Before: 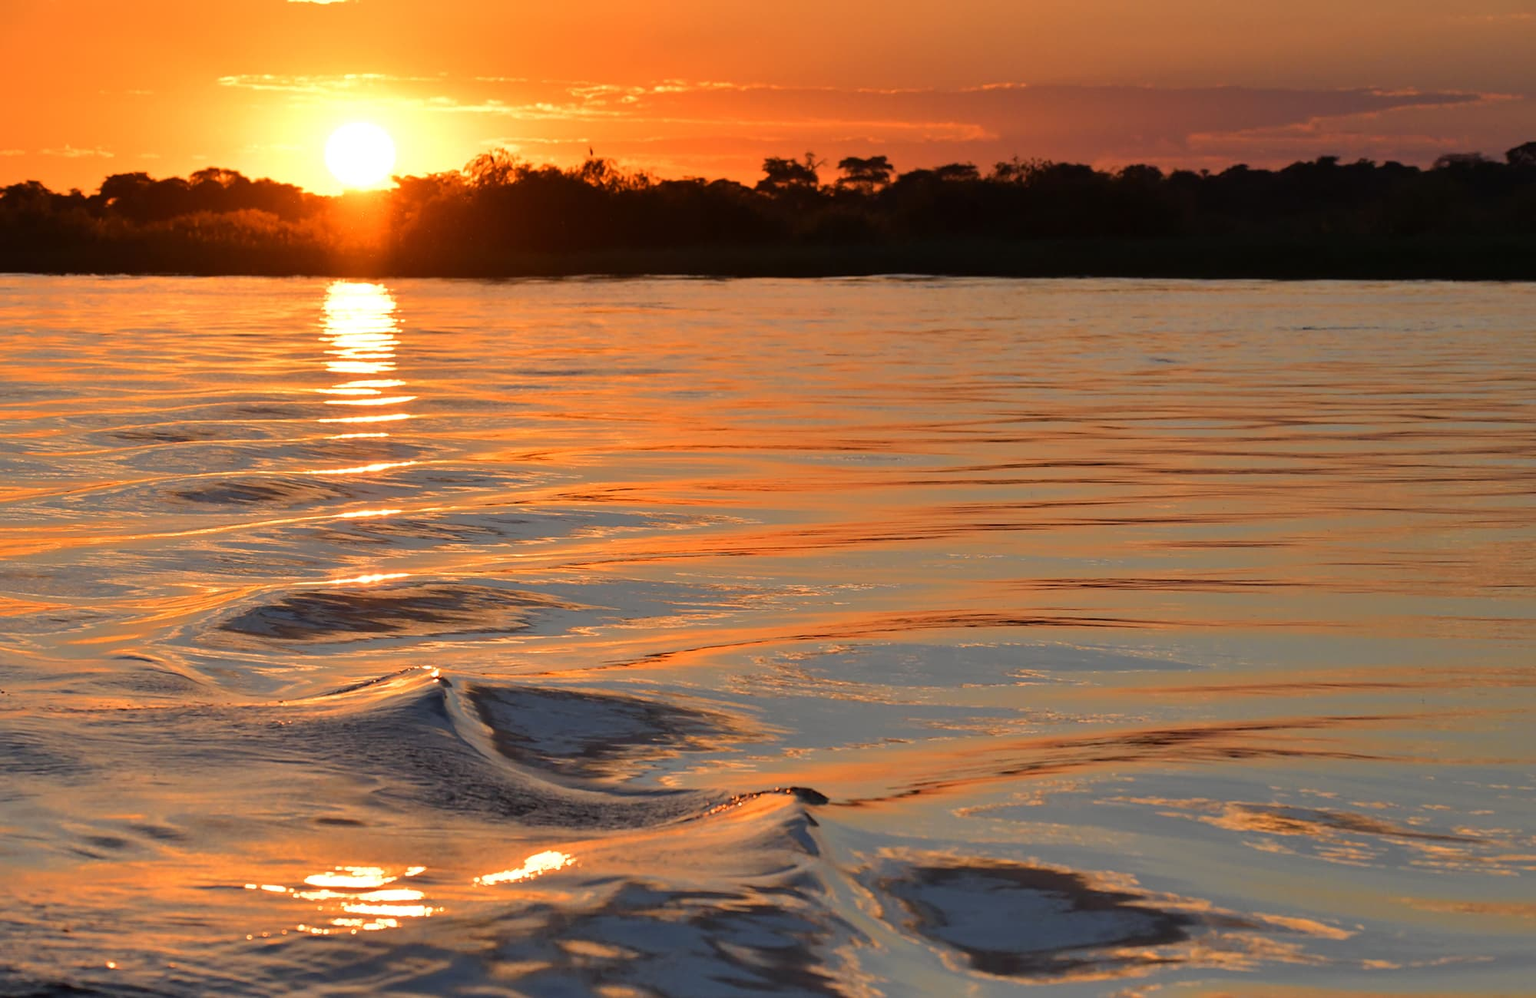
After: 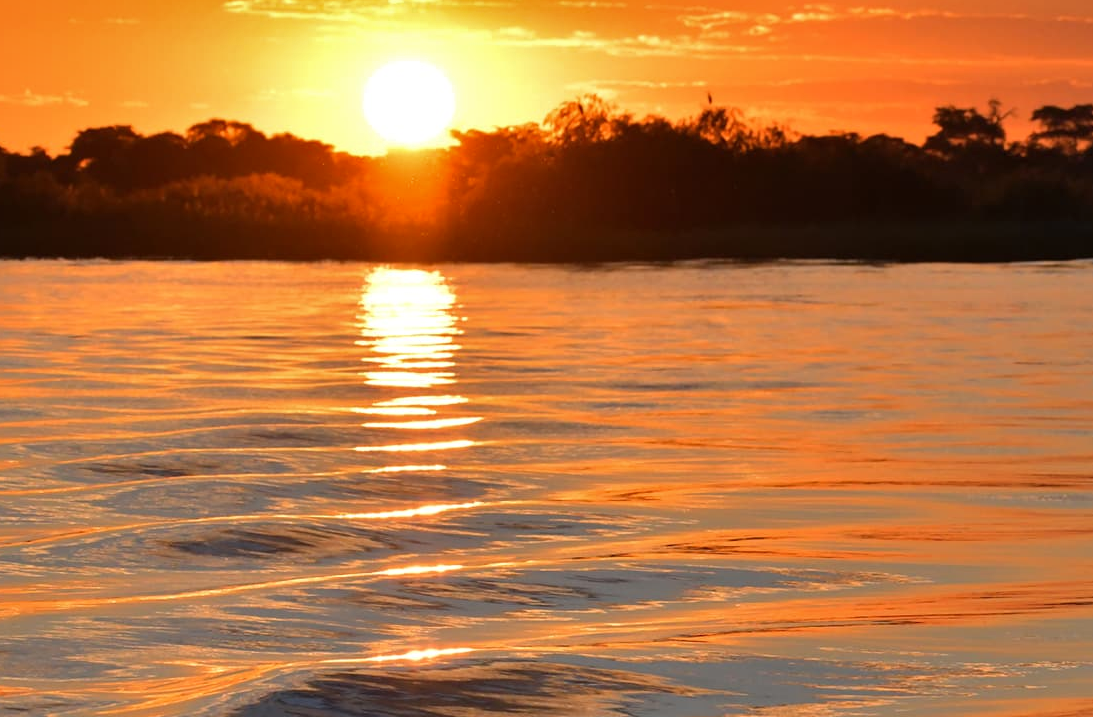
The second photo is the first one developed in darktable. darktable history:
crop and rotate: left 3.029%, top 7.663%, right 42.297%, bottom 37.137%
shadows and highlights: low approximation 0.01, soften with gaussian
